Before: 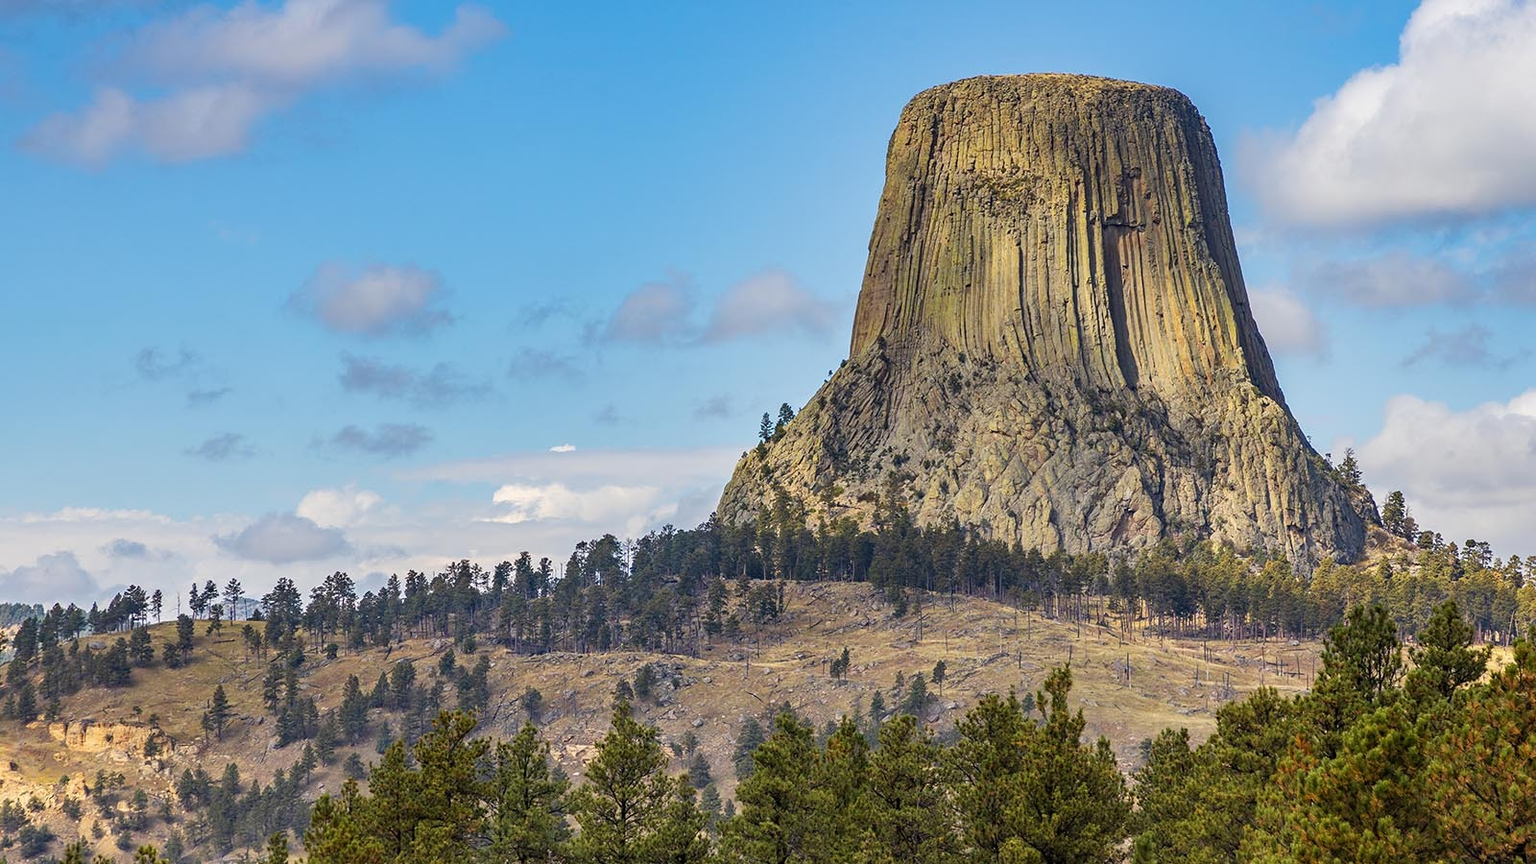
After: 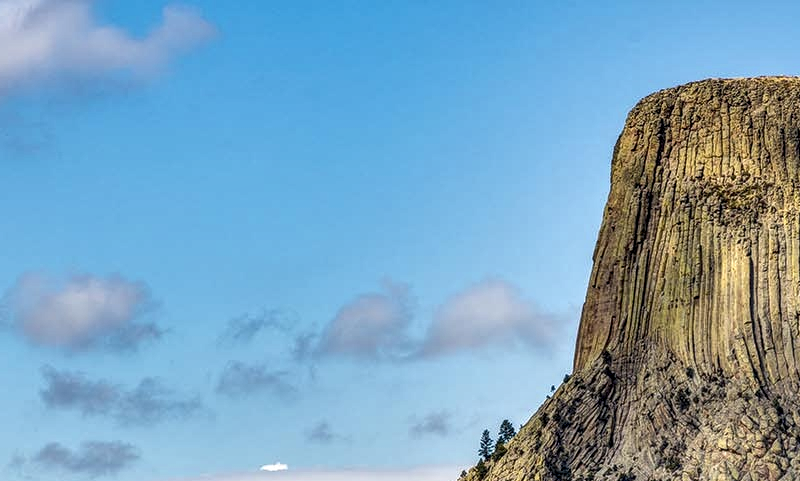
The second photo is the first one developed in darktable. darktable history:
tone equalizer: on, module defaults
crop: left 19.556%, right 30.401%, bottom 46.458%
local contrast: highlights 12%, shadows 38%, detail 183%, midtone range 0.471
